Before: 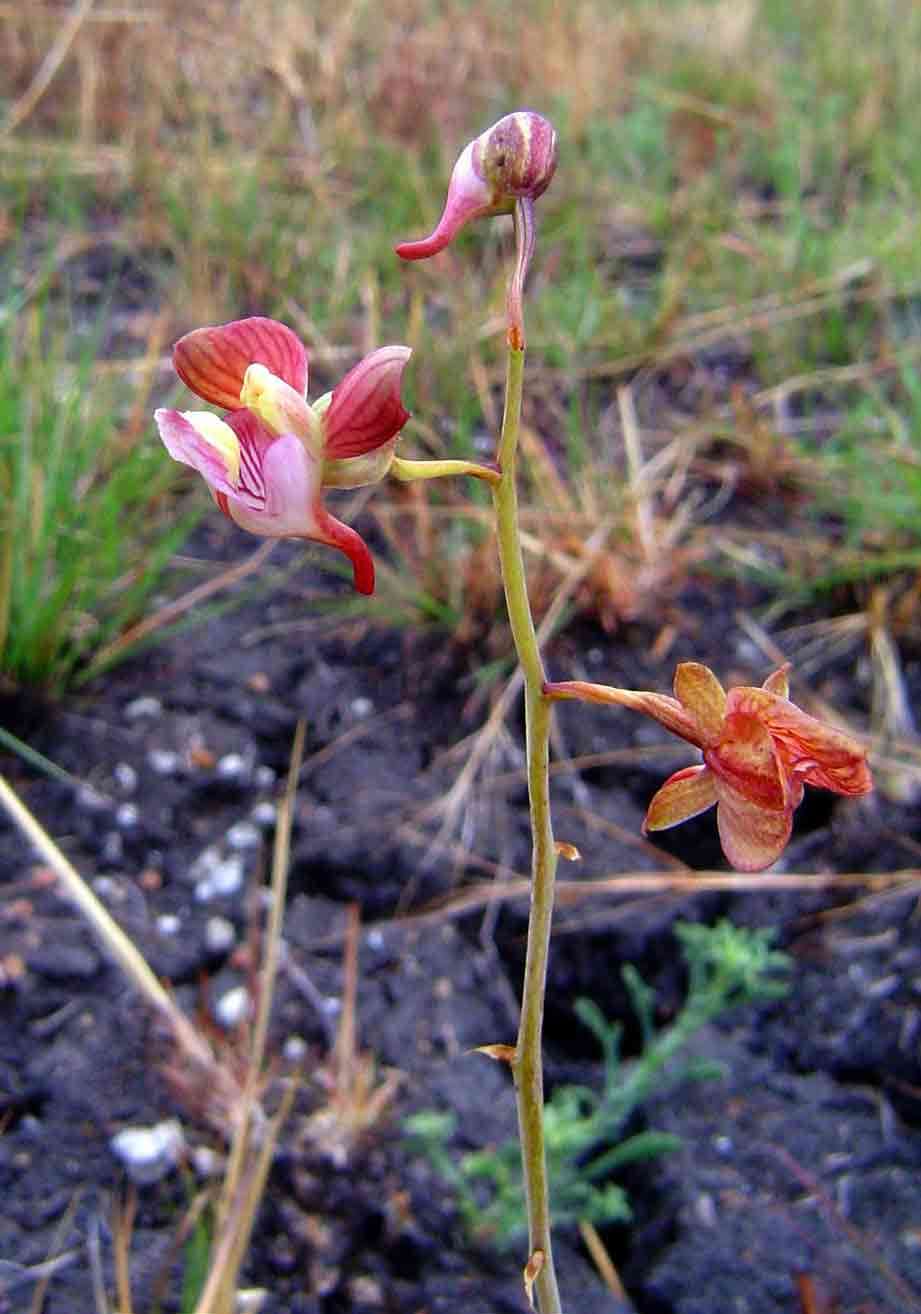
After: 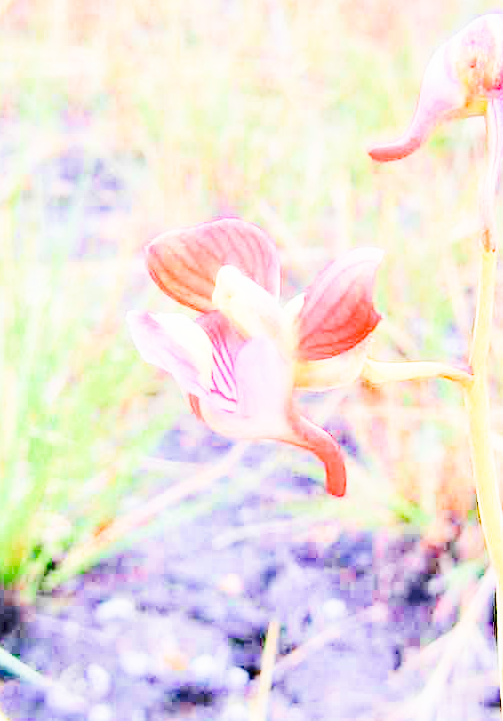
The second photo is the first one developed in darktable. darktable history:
filmic rgb: middle gray luminance 2.5%, black relative exposure -10 EV, white relative exposure 7 EV, threshold 6 EV, dynamic range scaling 10%, target black luminance 0%, hardness 3.19, latitude 44.39%, contrast 0.682, highlights saturation mix 5%, shadows ↔ highlights balance 13.63%, add noise in highlights 0, color science v3 (2019), use custom middle-gray values true, iterations of high-quality reconstruction 0, contrast in highlights soft, enable highlight reconstruction true
crop and rotate: left 3.047%, top 7.509%, right 42.236%, bottom 37.598%
tone equalizer: -7 EV 0.15 EV, -6 EV 0.6 EV, -5 EV 1.15 EV, -4 EV 1.33 EV, -3 EV 1.15 EV, -2 EV 0.6 EV, -1 EV 0.15 EV, mask exposure compensation -0.5 EV
tone curve: curves: ch0 [(0, 0) (0.003, 0.003) (0.011, 0.012) (0.025, 0.026) (0.044, 0.046) (0.069, 0.072) (0.1, 0.104) (0.136, 0.141) (0.177, 0.185) (0.224, 0.247) (0.277, 0.335) (0.335, 0.447) (0.399, 0.539) (0.468, 0.636) (0.543, 0.723) (0.623, 0.803) (0.709, 0.873) (0.801, 0.936) (0.898, 0.978) (1, 1)], preserve colors none
